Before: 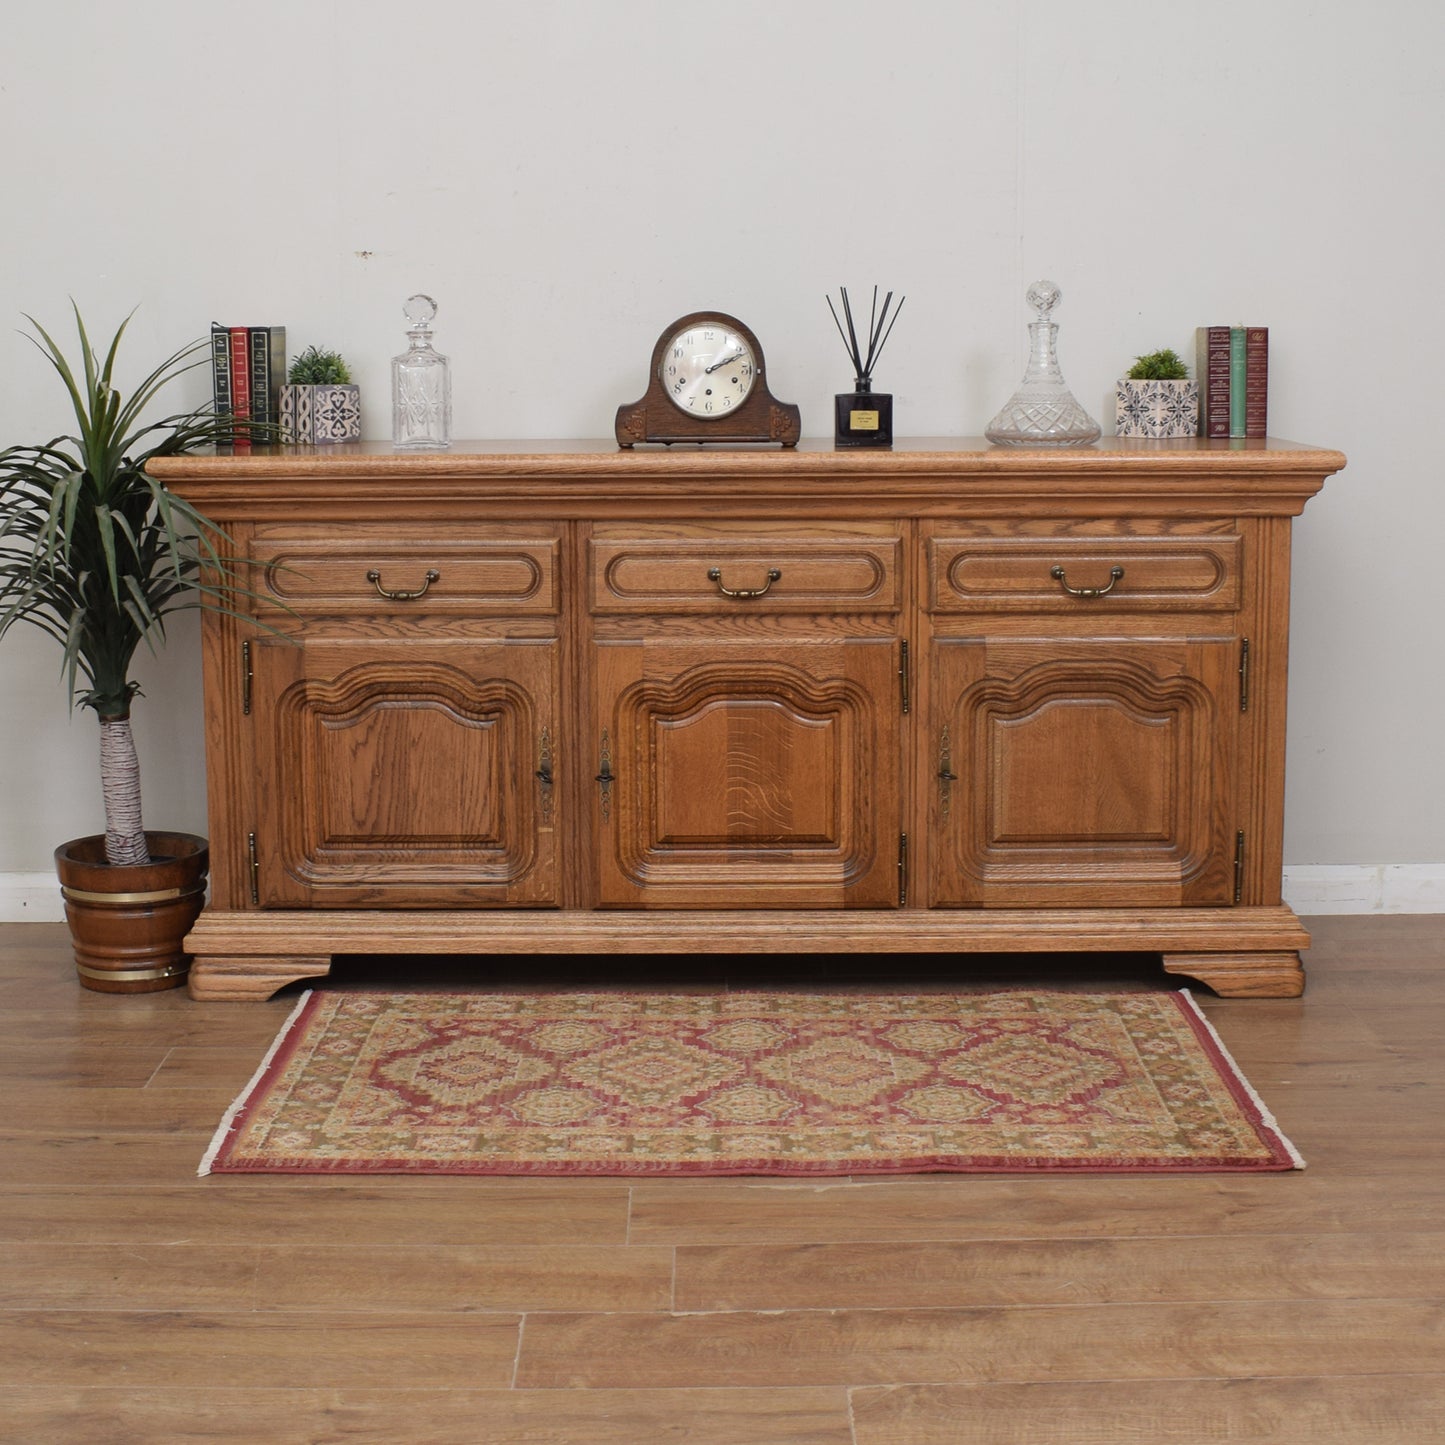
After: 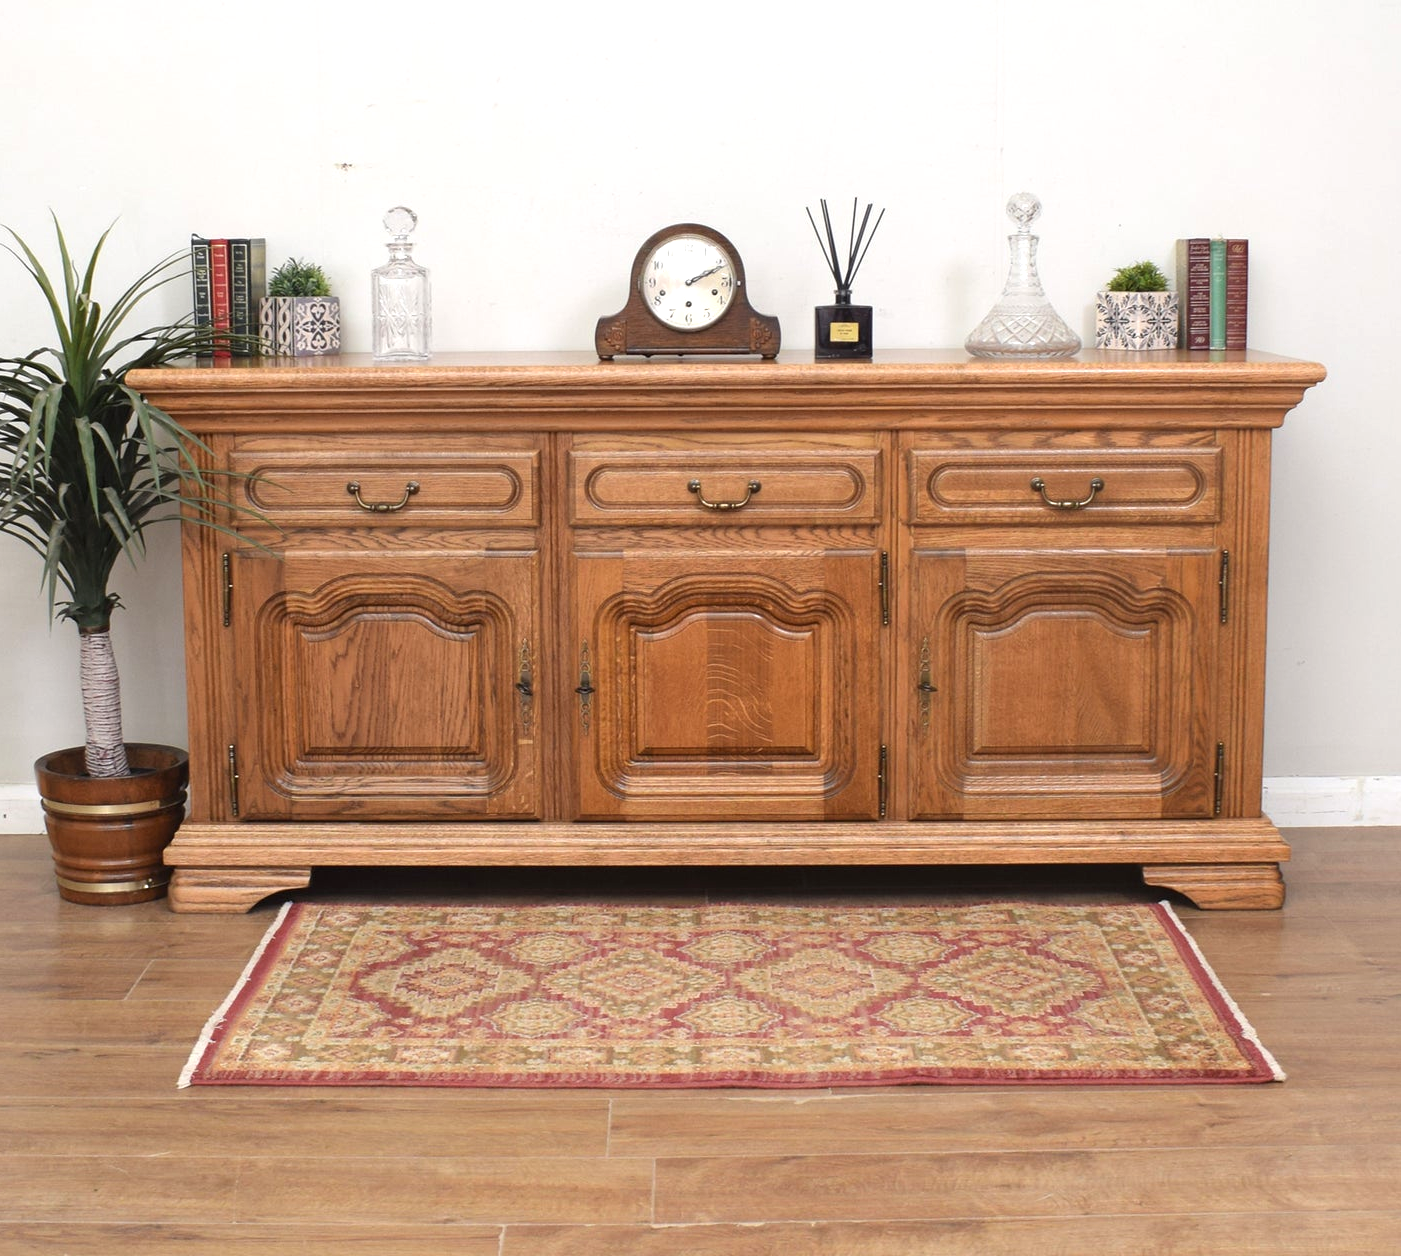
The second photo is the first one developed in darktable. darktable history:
exposure: black level correction 0, exposure 0.702 EV, compensate highlight preservation false
crop: left 1.421%, top 6.127%, right 1.571%, bottom 6.914%
